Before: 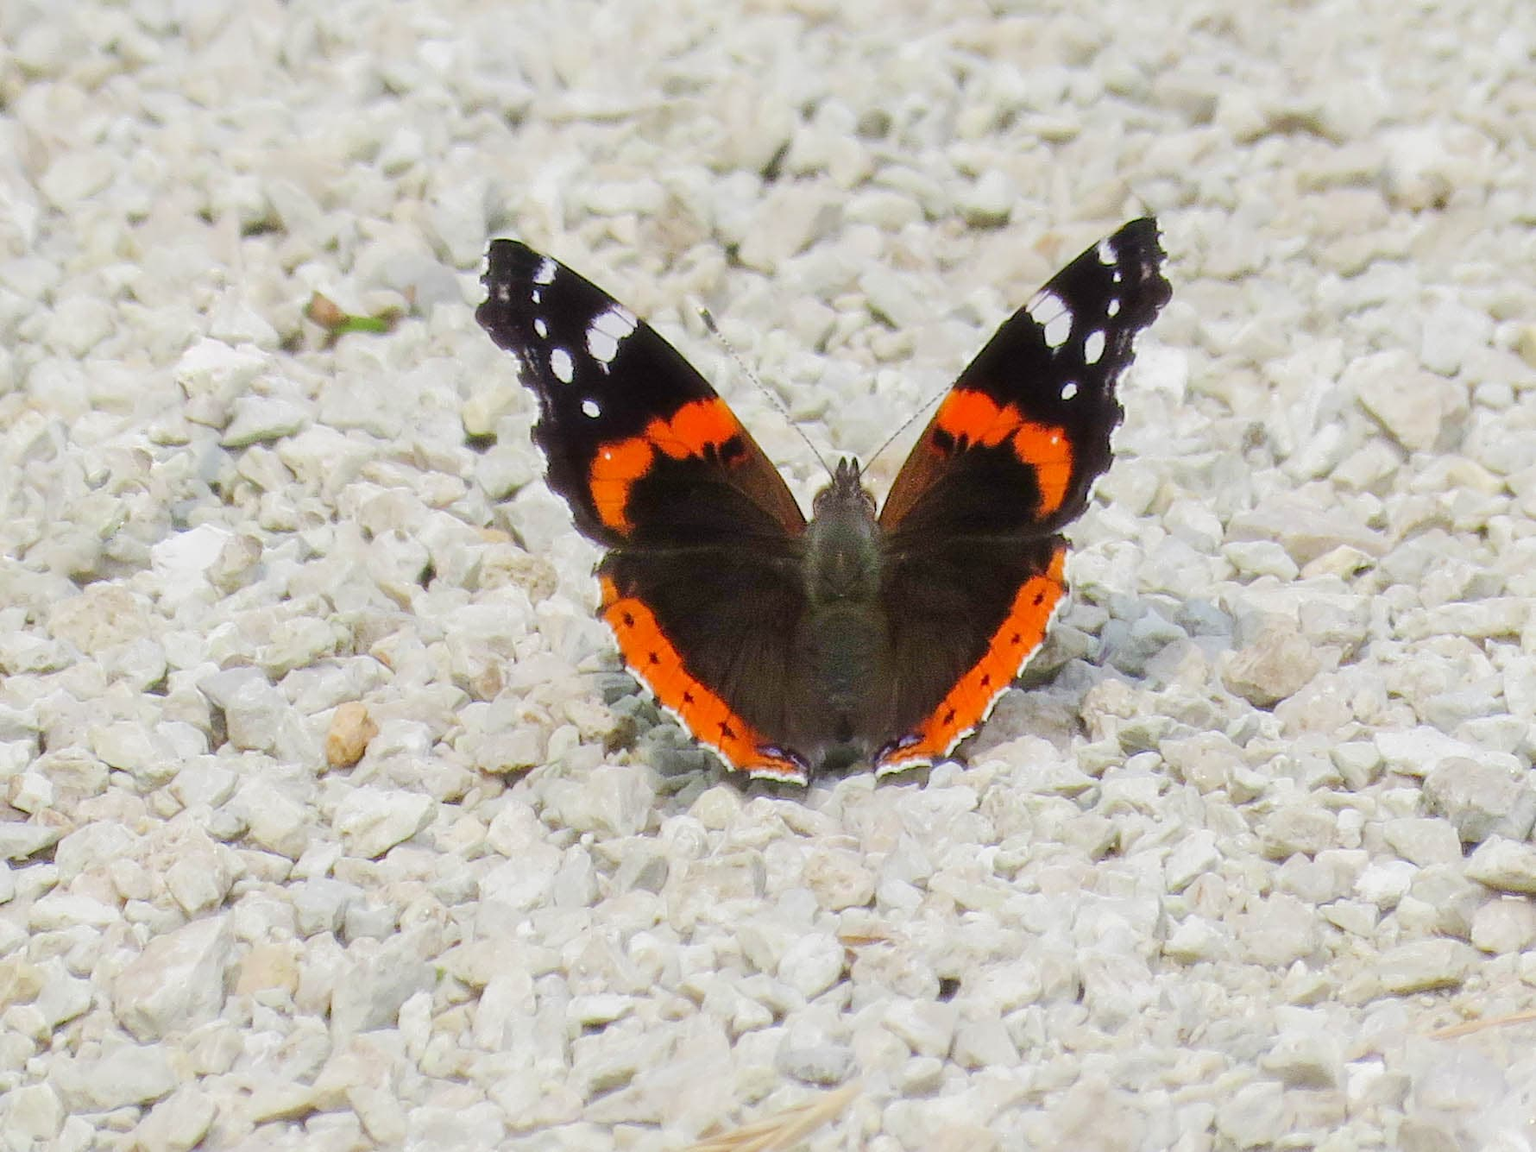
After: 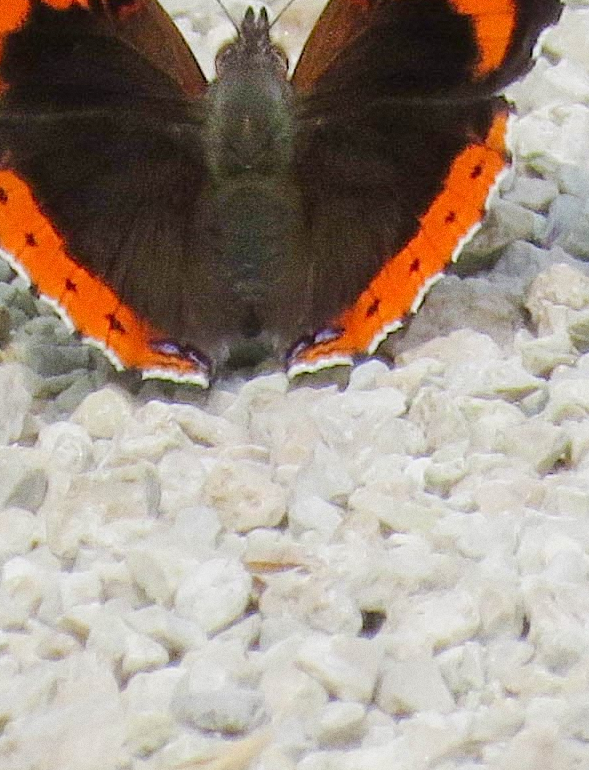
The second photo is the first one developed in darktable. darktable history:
crop: left 40.878%, top 39.176%, right 25.993%, bottom 3.081%
grain: coarseness 3.21 ISO
